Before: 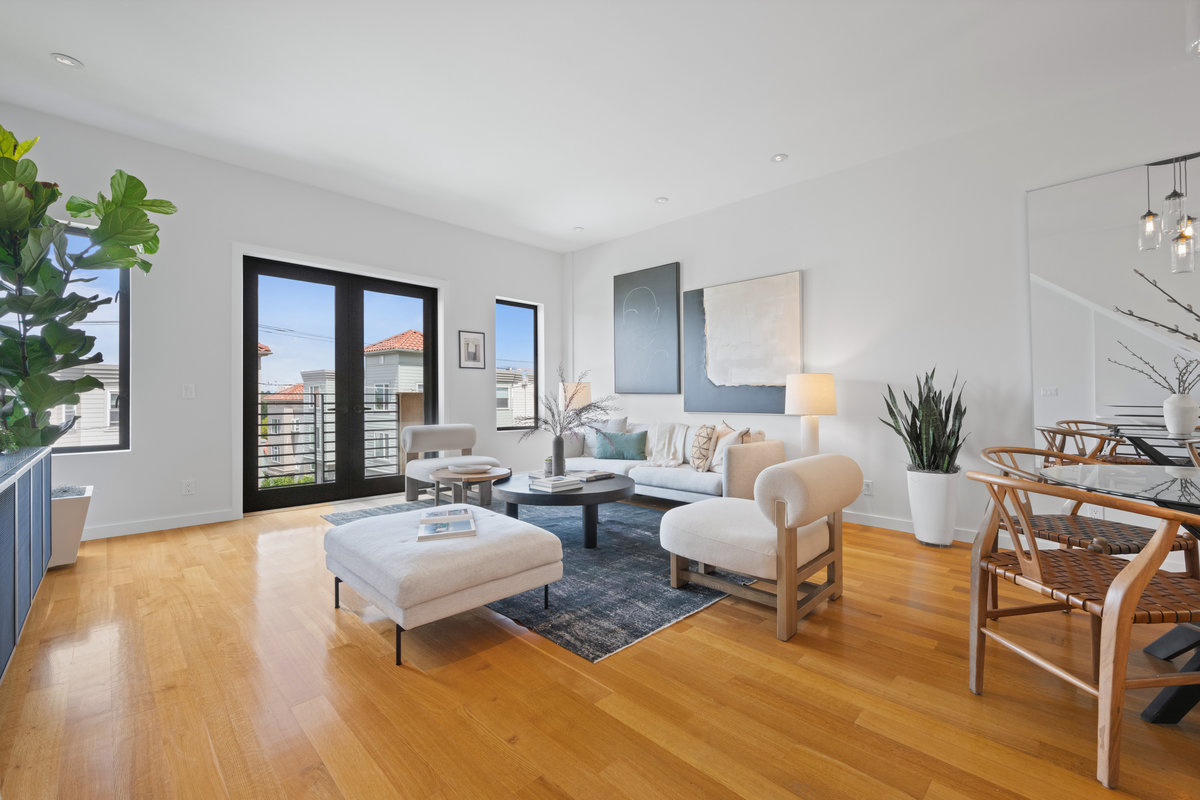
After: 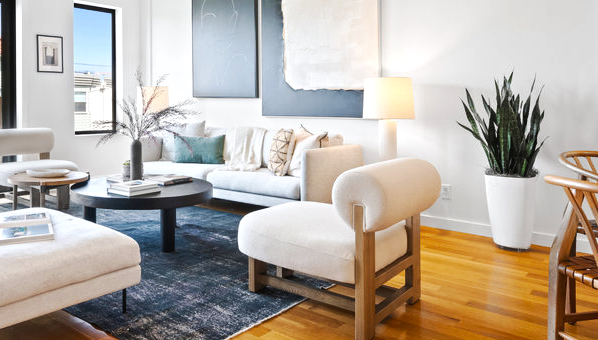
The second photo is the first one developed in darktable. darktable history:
color balance rgb: power › hue 75.15°, linear chroma grading › global chroma 15.115%, perceptual saturation grading › global saturation 0.161%, perceptual saturation grading › highlights -19.93%, perceptual saturation grading › shadows 19.749%, perceptual brilliance grading › global brilliance 14.601%, perceptual brilliance grading › shadows -35.056%
crop: left 35.203%, top 37.078%, right 14.911%, bottom 20.077%
tone curve: curves: ch0 [(0, 0.01) (0.037, 0.032) (0.131, 0.108) (0.275, 0.256) (0.483, 0.512) (0.61, 0.665) (0.696, 0.742) (0.792, 0.819) (0.911, 0.925) (0.997, 0.995)]; ch1 [(0, 0) (0.308, 0.29) (0.425, 0.411) (0.492, 0.488) (0.507, 0.503) (0.53, 0.532) (0.573, 0.586) (0.683, 0.702) (0.746, 0.77) (1, 1)]; ch2 [(0, 0) (0.246, 0.233) (0.36, 0.352) (0.415, 0.415) (0.485, 0.487) (0.502, 0.504) (0.525, 0.518) (0.539, 0.539) (0.587, 0.594) (0.636, 0.652) (0.711, 0.729) (0.845, 0.855) (0.998, 0.977)], preserve colors none
color calibration: illuminant same as pipeline (D50), adaptation XYZ, x 0.346, y 0.358, temperature 5006.79 K
